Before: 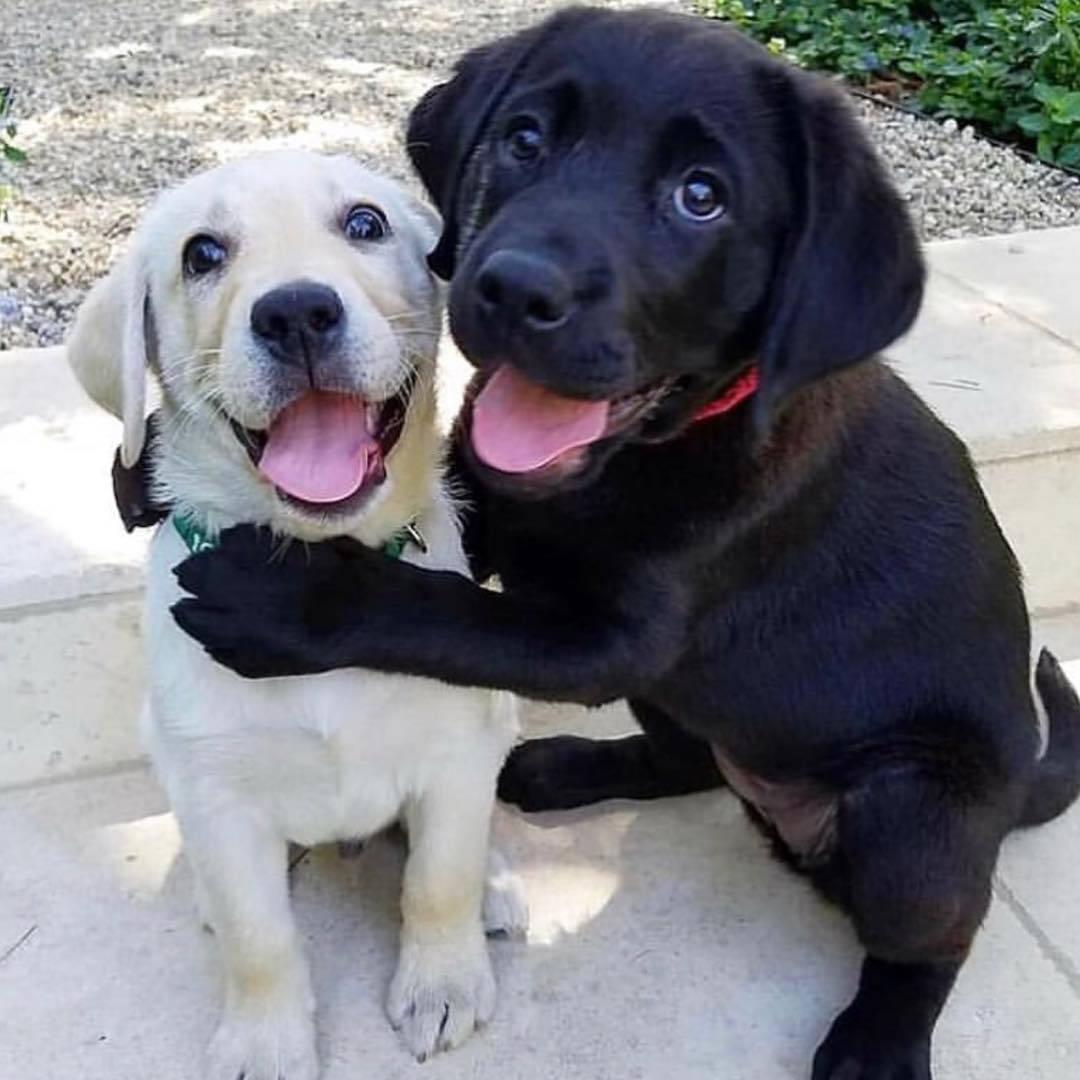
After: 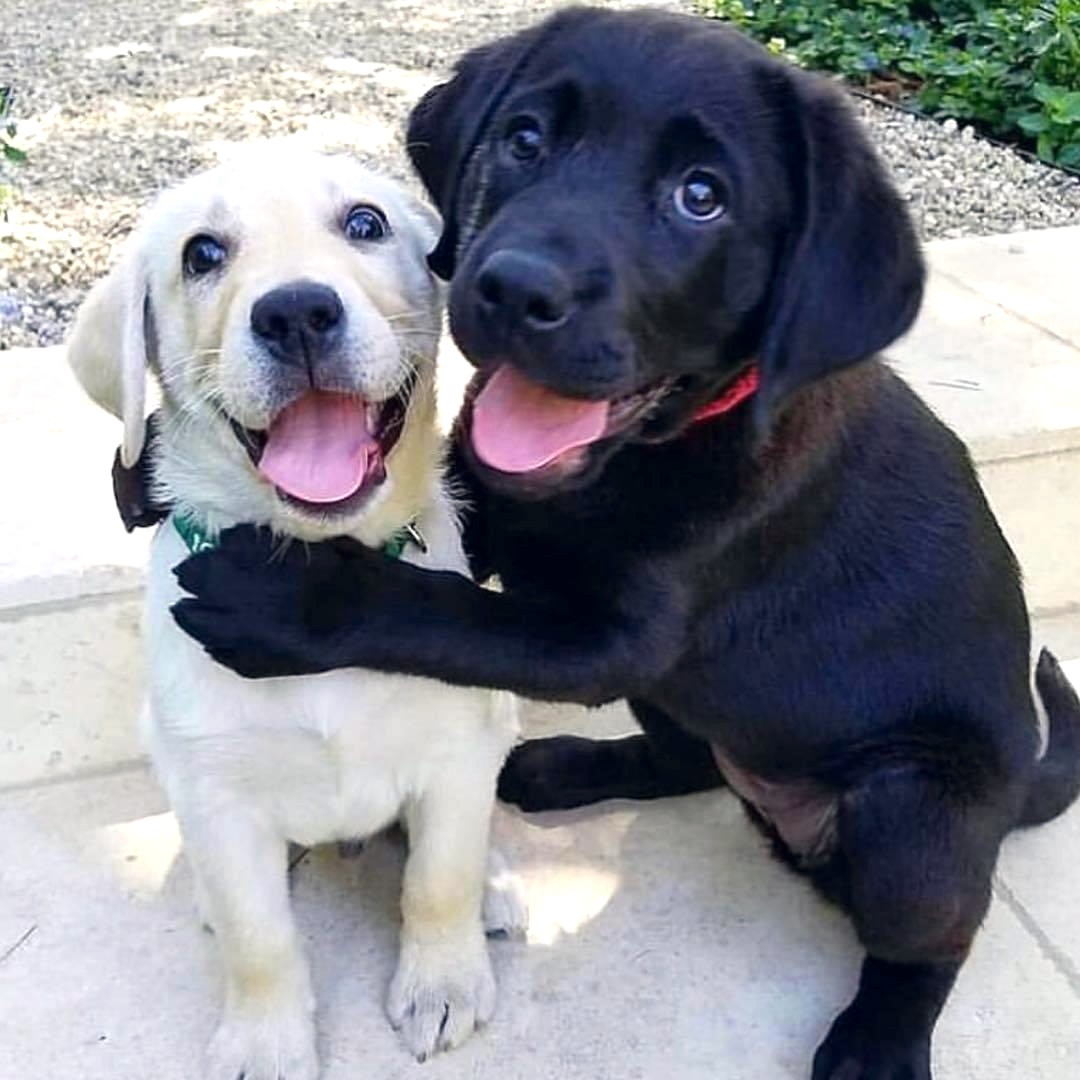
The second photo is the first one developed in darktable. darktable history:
color correction: highlights a* 0.413, highlights b* 2.69, shadows a* -0.95, shadows b* -4.64
exposure: exposure 0.378 EV, compensate highlight preservation false
